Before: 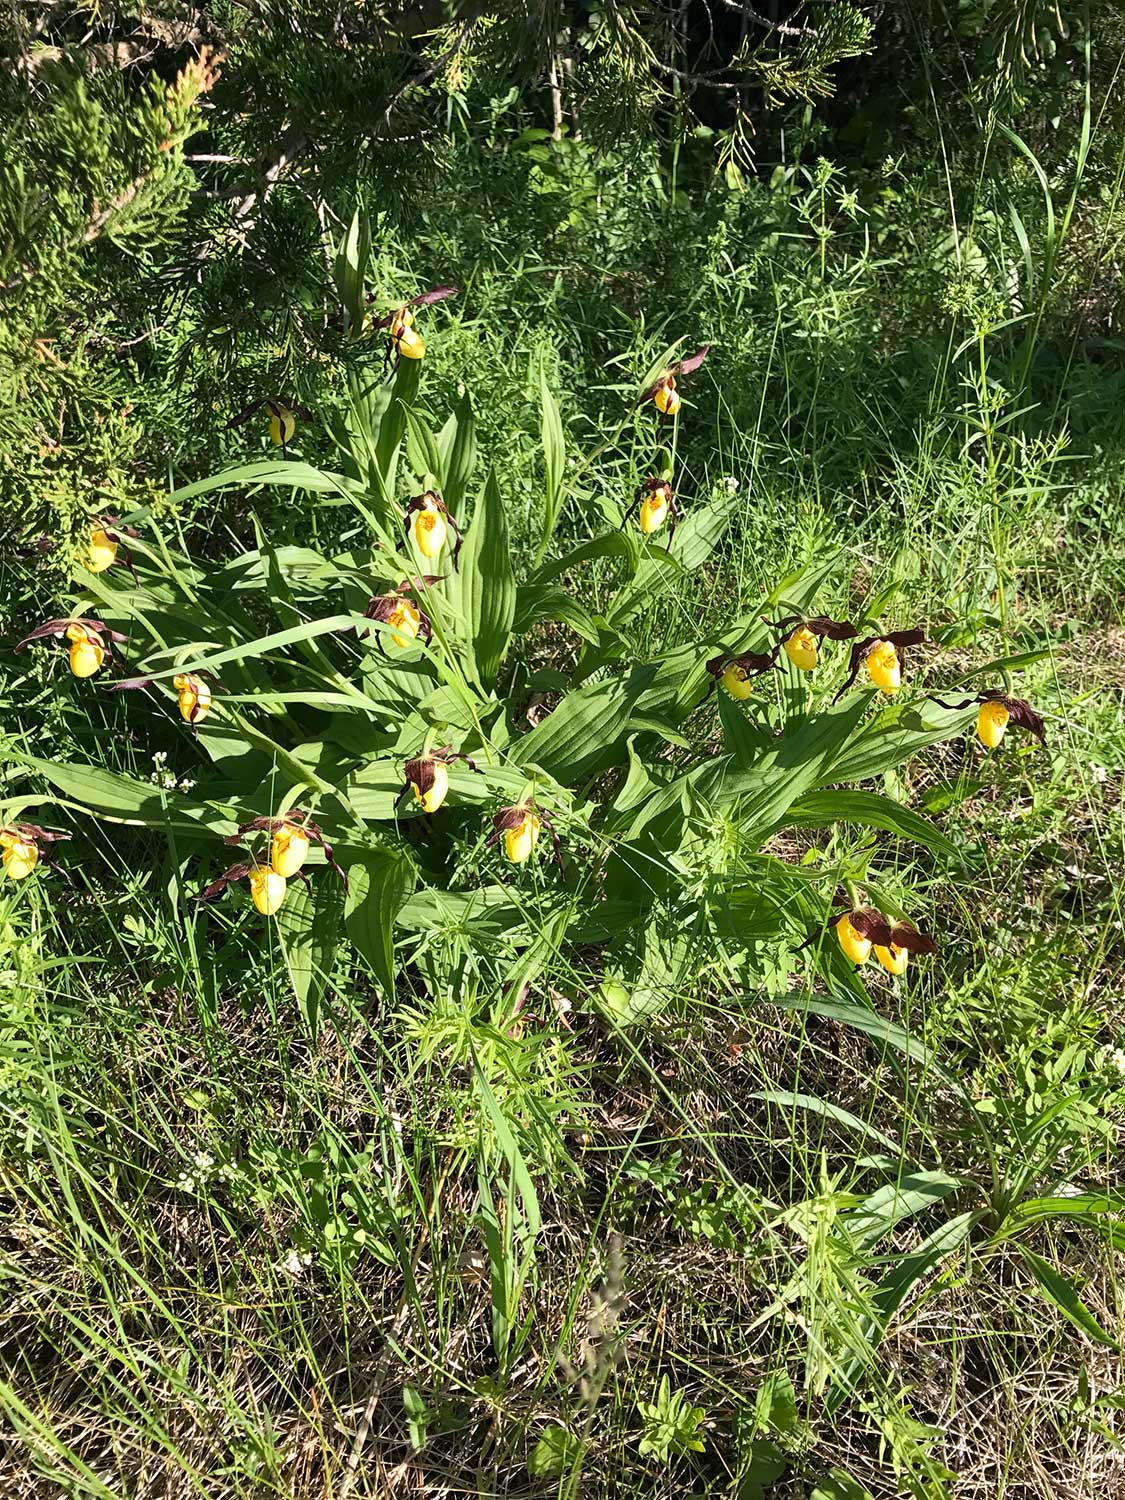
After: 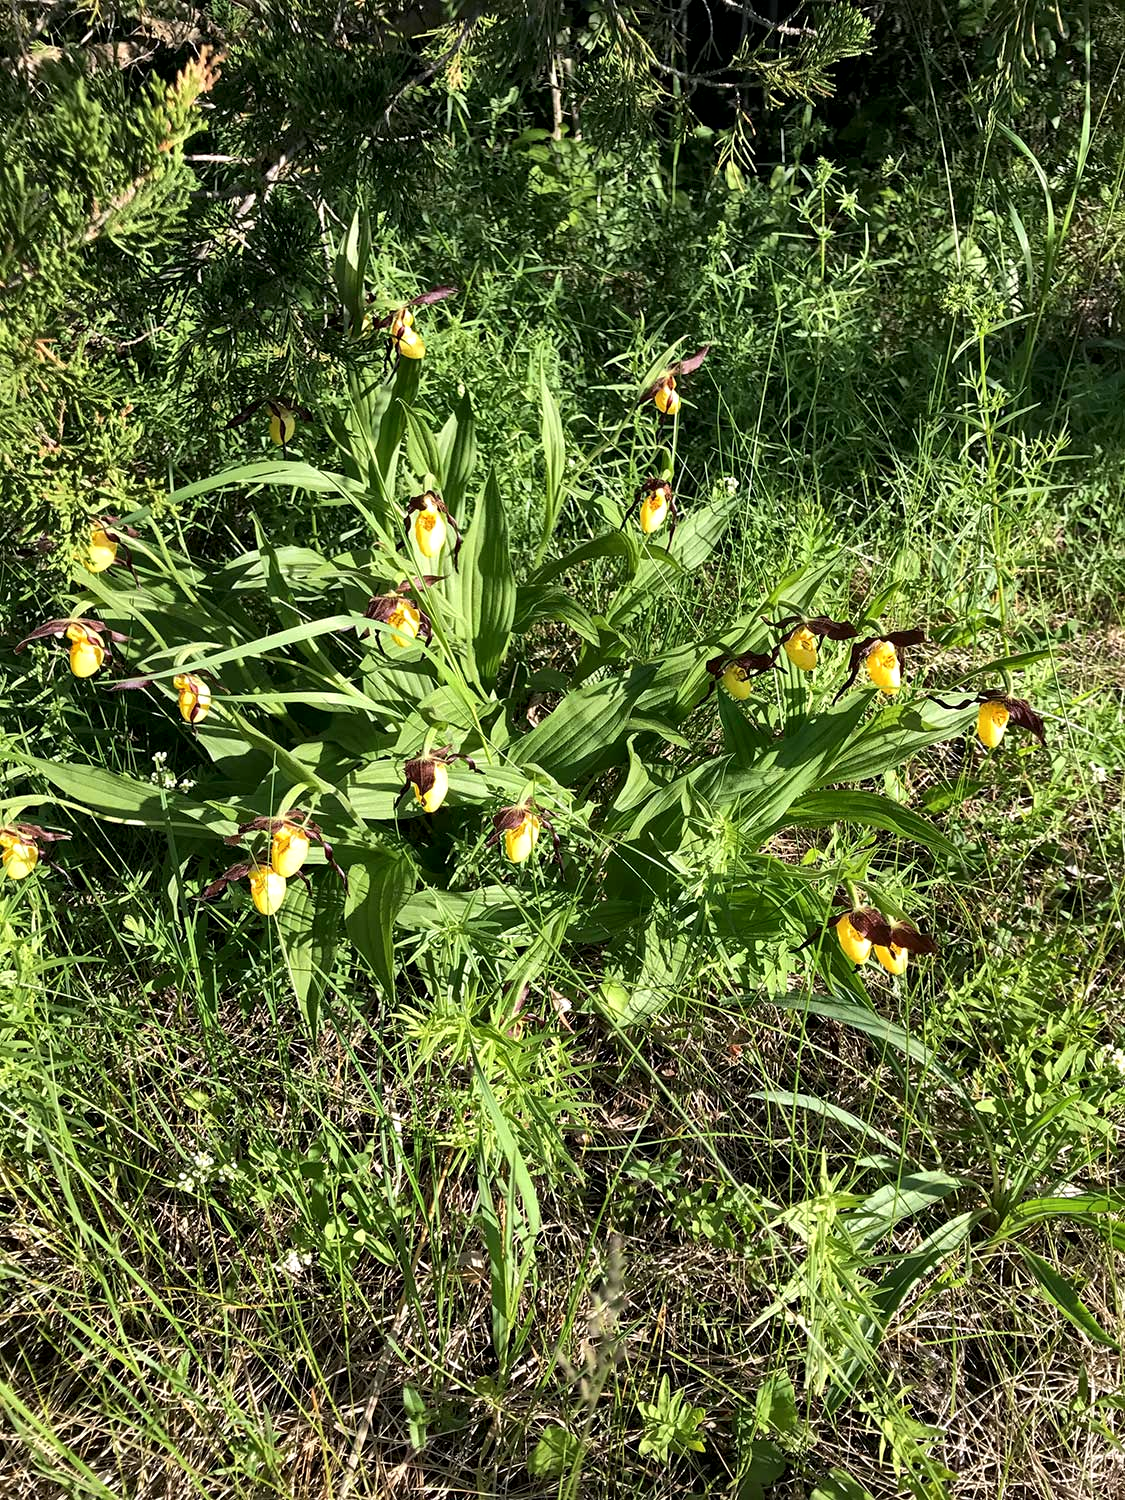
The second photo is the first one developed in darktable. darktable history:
tone equalizer: edges refinement/feathering 500, mask exposure compensation -1.57 EV, preserve details no
local contrast: mode bilateral grid, contrast 21, coarseness 49, detail 171%, midtone range 0.2
base curve: curves: ch0 [(0, 0) (0.303, 0.277) (1, 1)], preserve colors none
